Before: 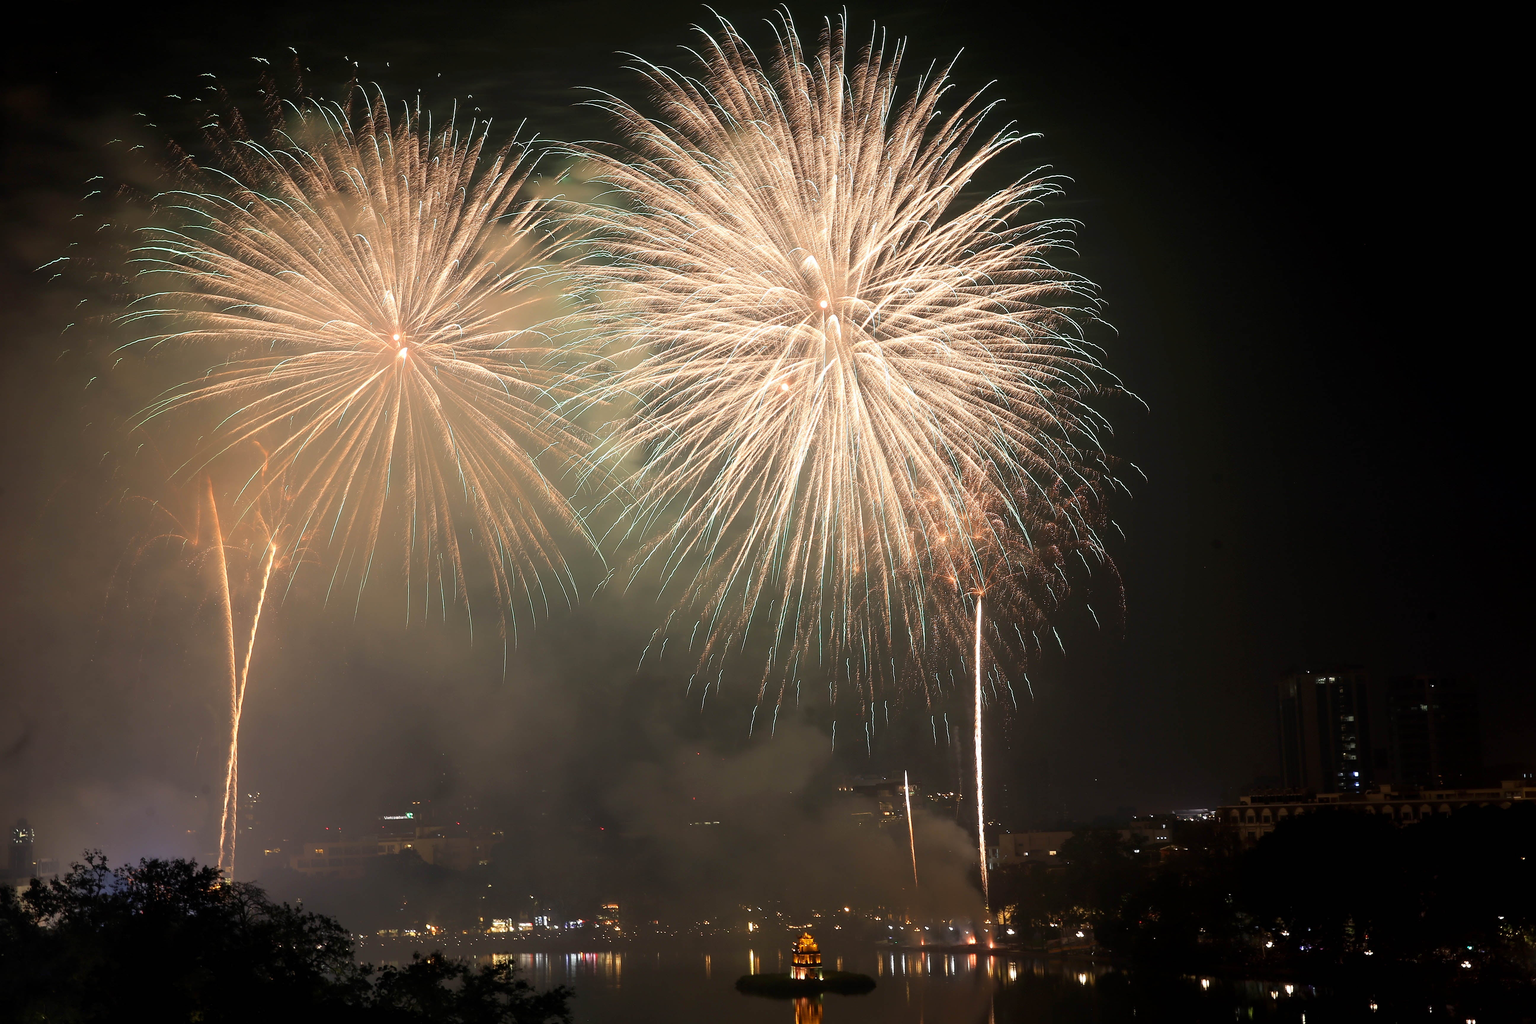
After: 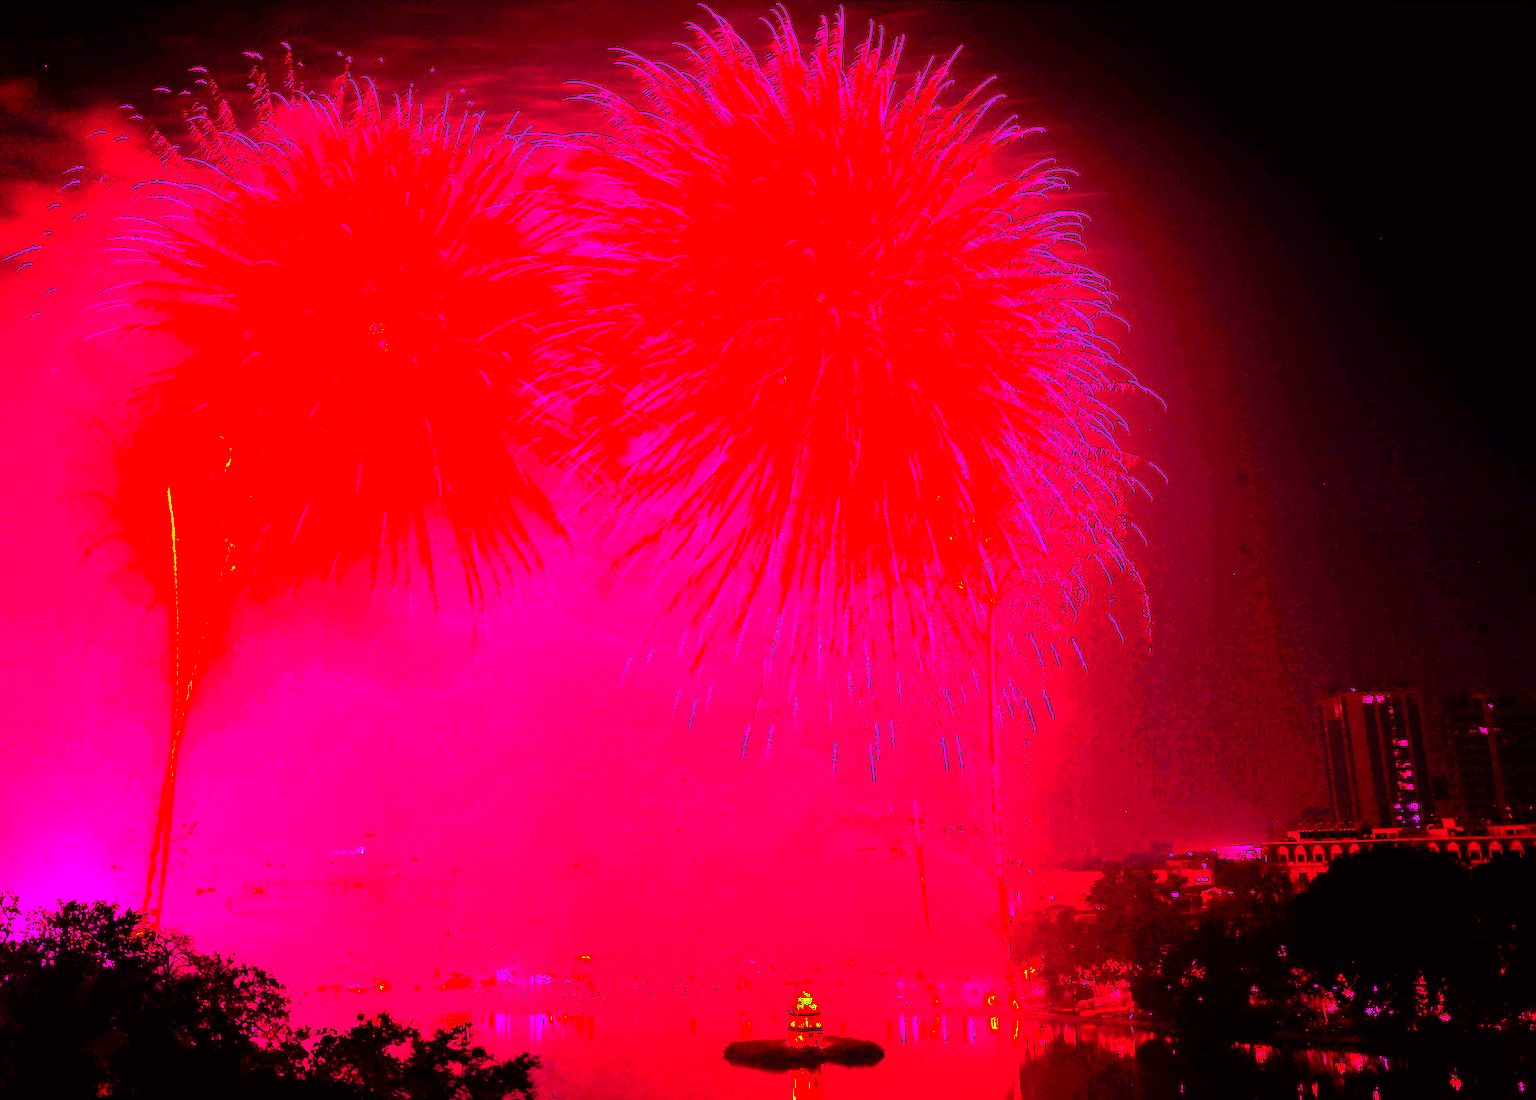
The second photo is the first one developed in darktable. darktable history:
color balance rgb: linear chroma grading › global chroma 15%, perceptual saturation grading › global saturation 30%
color zones: curves: ch0 [(0.473, 0.374) (0.742, 0.784)]; ch1 [(0.354, 0.737) (0.742, 0.705)]; ch2 [(0.318, 0.421) (0.758, 0.532)]
sharpen: on, module defaults
white balance: red 4.26, blue 1.802
rotate and perspective: rotation 0.215°, lens shift (vertical) -0.139, crop left 0.069, crop right 0.939, crop top 0.002, crop bottom 0.996
